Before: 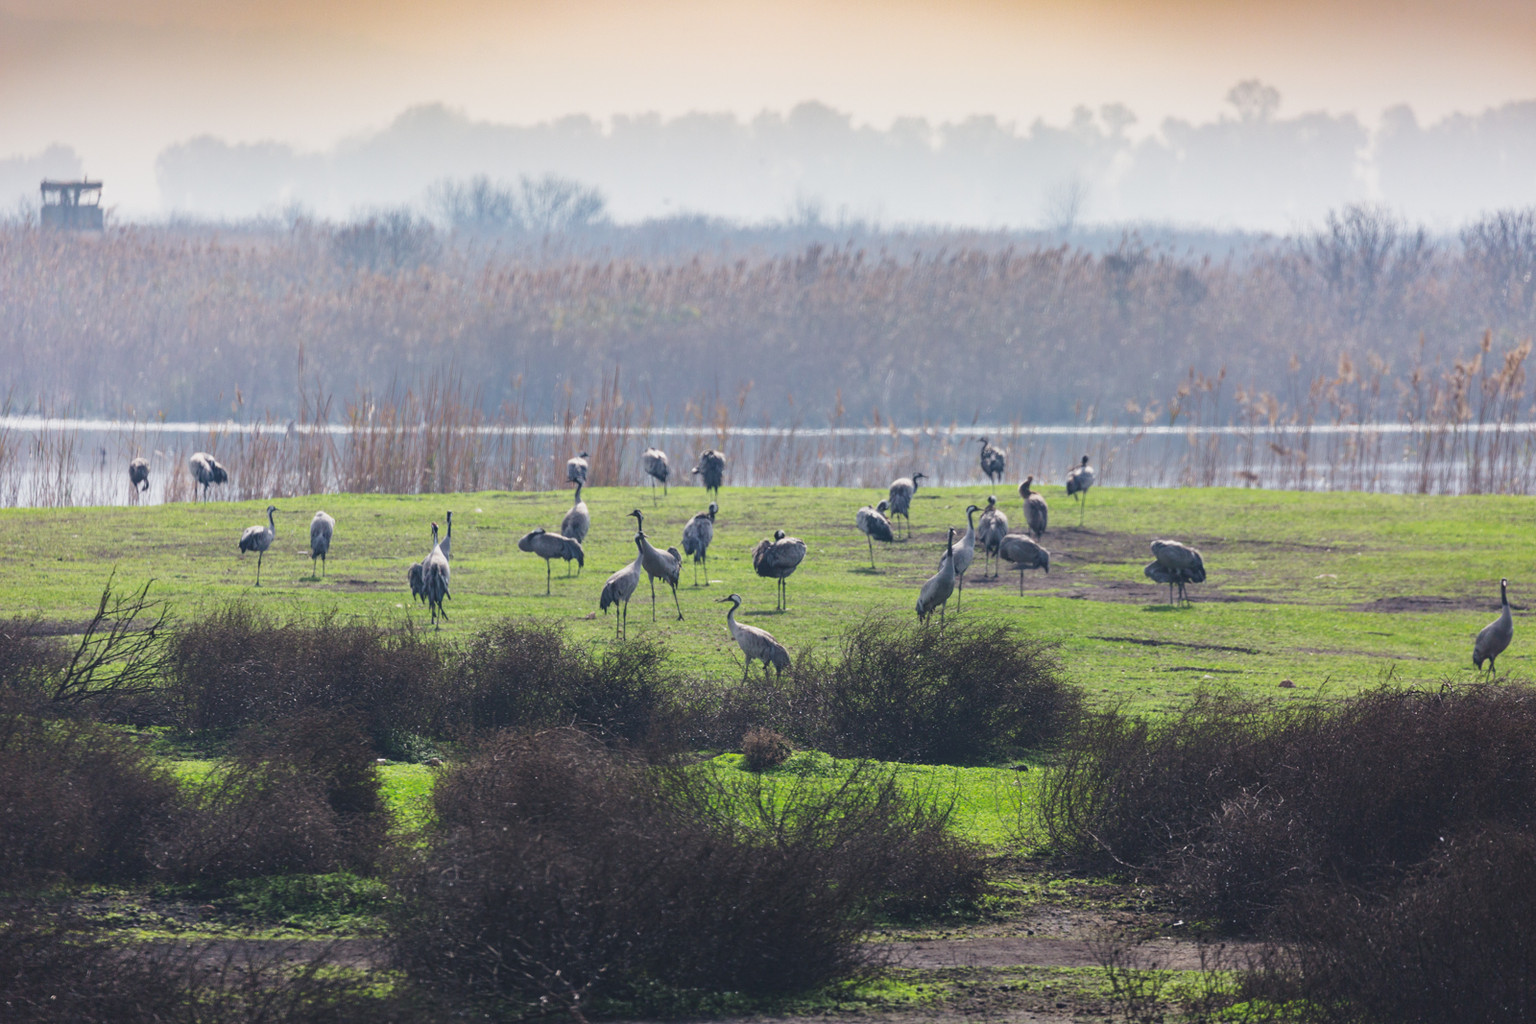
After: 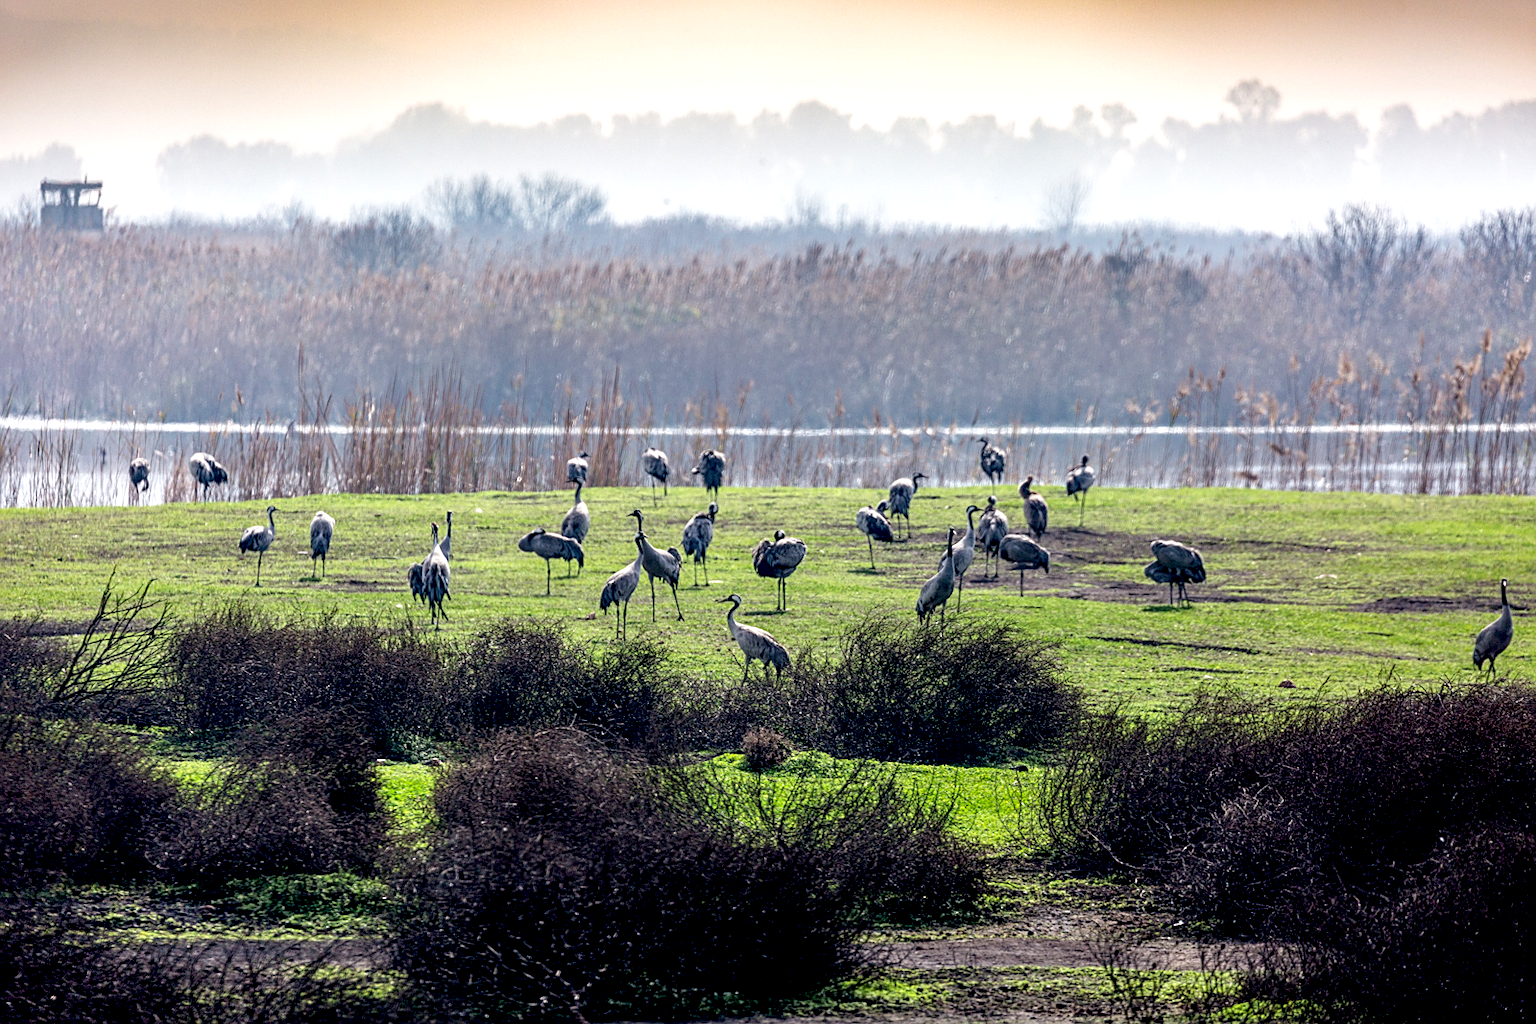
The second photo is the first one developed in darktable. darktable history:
sharpen: on, module defaults
exposure: black level correction 0.03, exposure 0.313 EV, compensate highlight preservation false
local contrast: detail 144%
